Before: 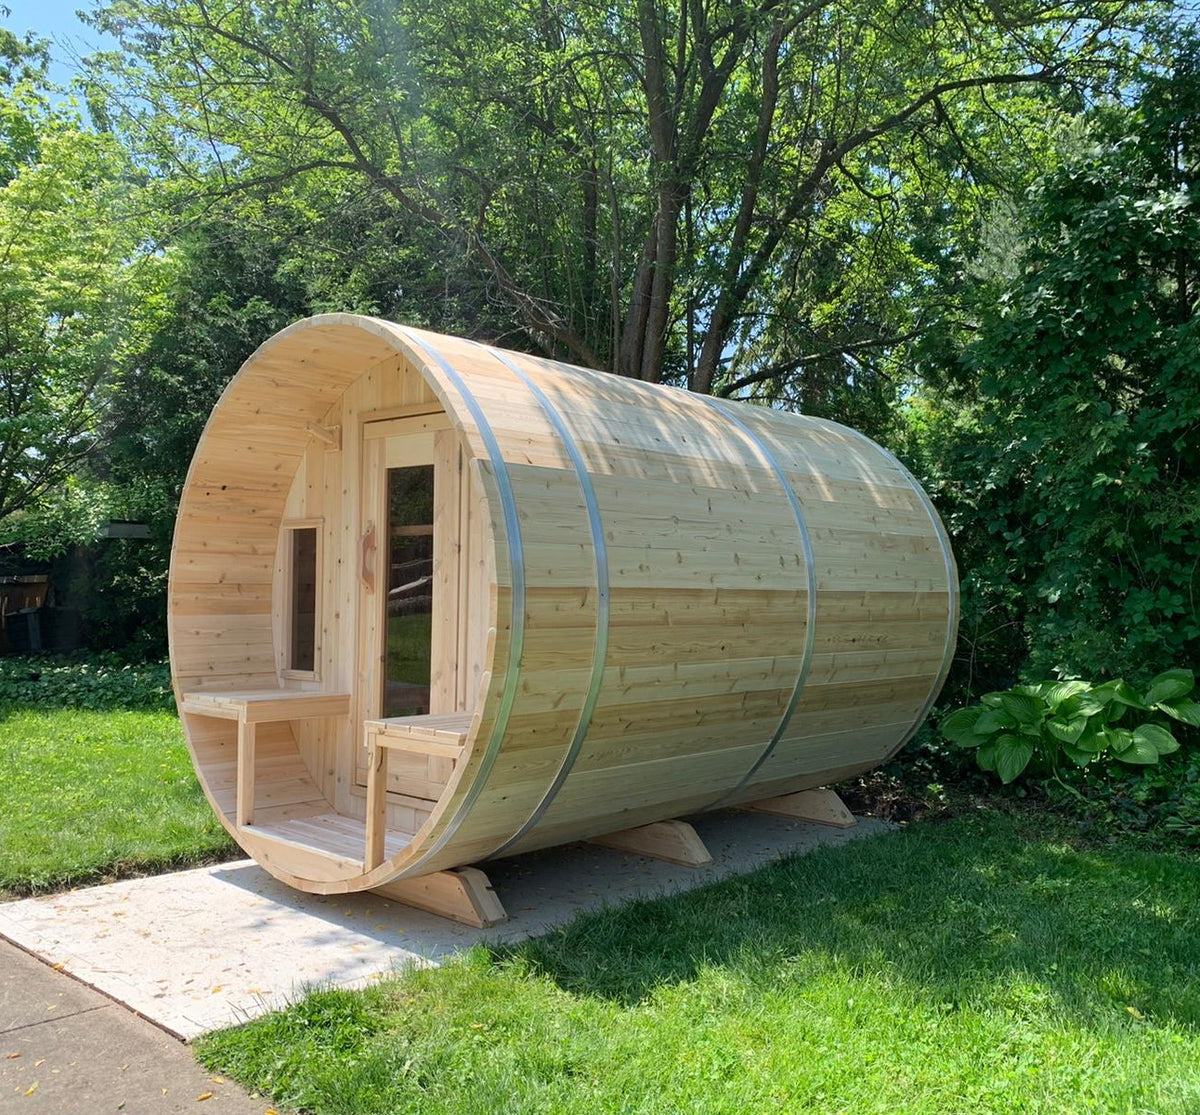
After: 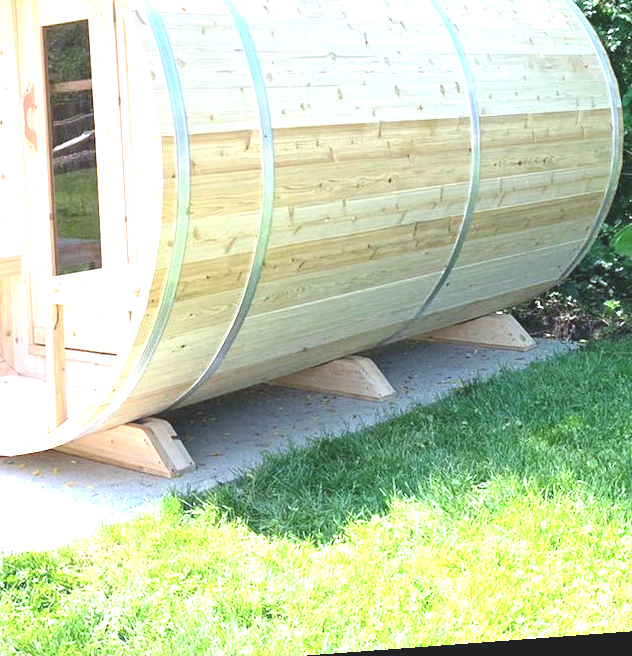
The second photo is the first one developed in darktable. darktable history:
white balance: red 0.967, blue 1.119, emerald 0.756
crop: left 29.672%, top 41.786%, right 20.851%, bottom 3.487%
rotate and perspective: rotation -4.25°, automatic cropping off
exposure: exposure 2.207 EV, compensate highlight preservation false
color balance: lift [1.01, 1, 1, 1], gamma [1.097, 1, 1, 1], gain [0.85, 1, 1, 1]
